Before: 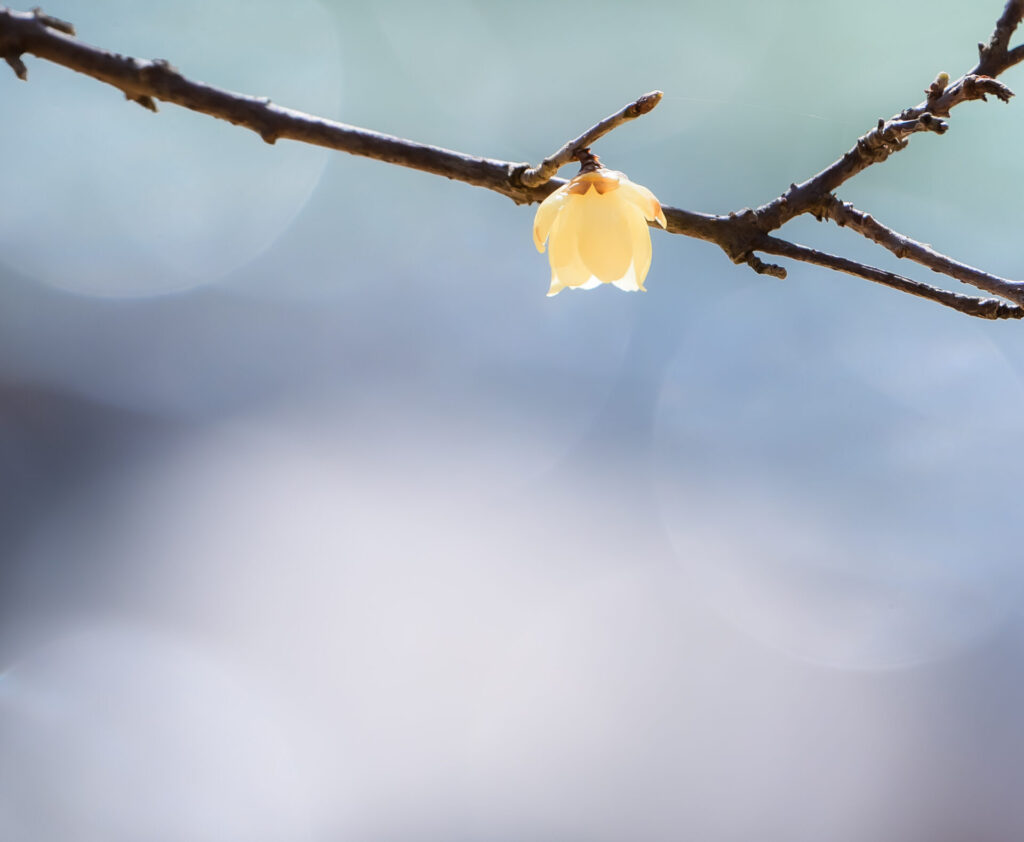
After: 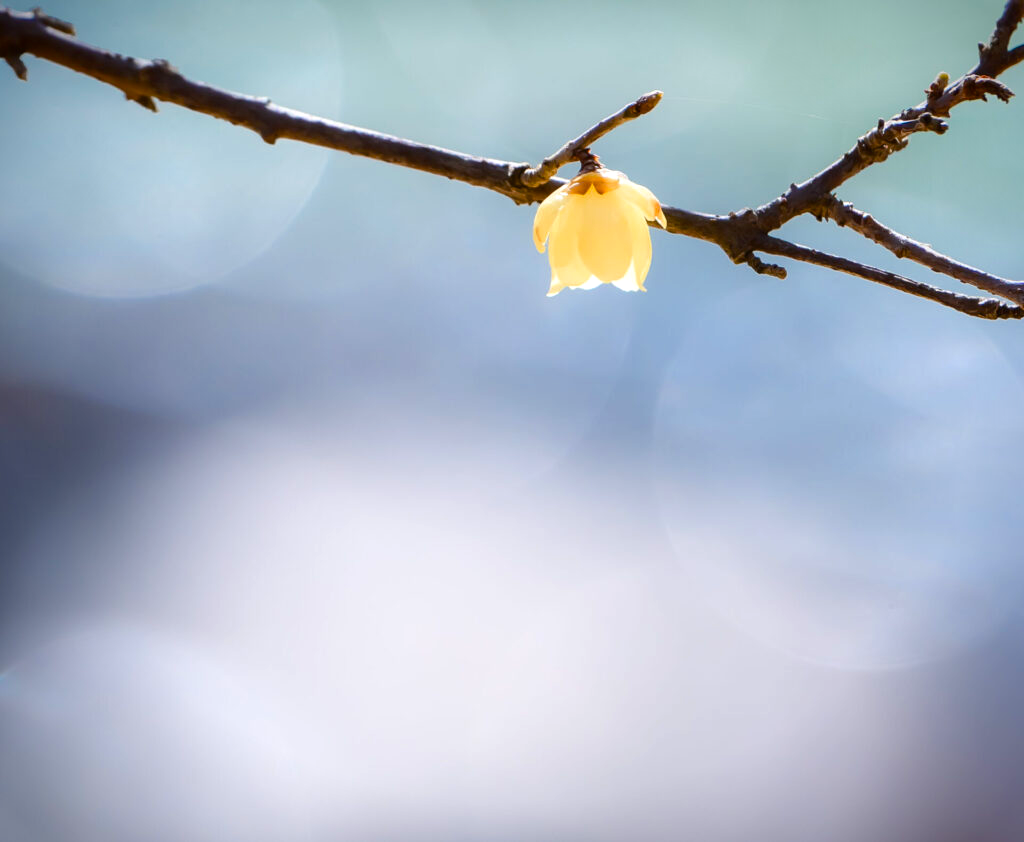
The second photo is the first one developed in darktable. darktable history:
vignetting: fall-off start 88.53%, fall-off radius 44.2%, saturation 0.376, width/height ratio 1.161
color balance rgb: linear chroma grading › shadows 16%, perceptual saturation grading › global saturation 8%, perceptual saturation grading › shadows 4%, perceptual brilliance grading › global brilliance 2%, perceptual brilliance grading › highlights 8%, perceptual brilliance grading › shadows -4%, global vibrance 16%, saturation formula JzAzBz (2021)
